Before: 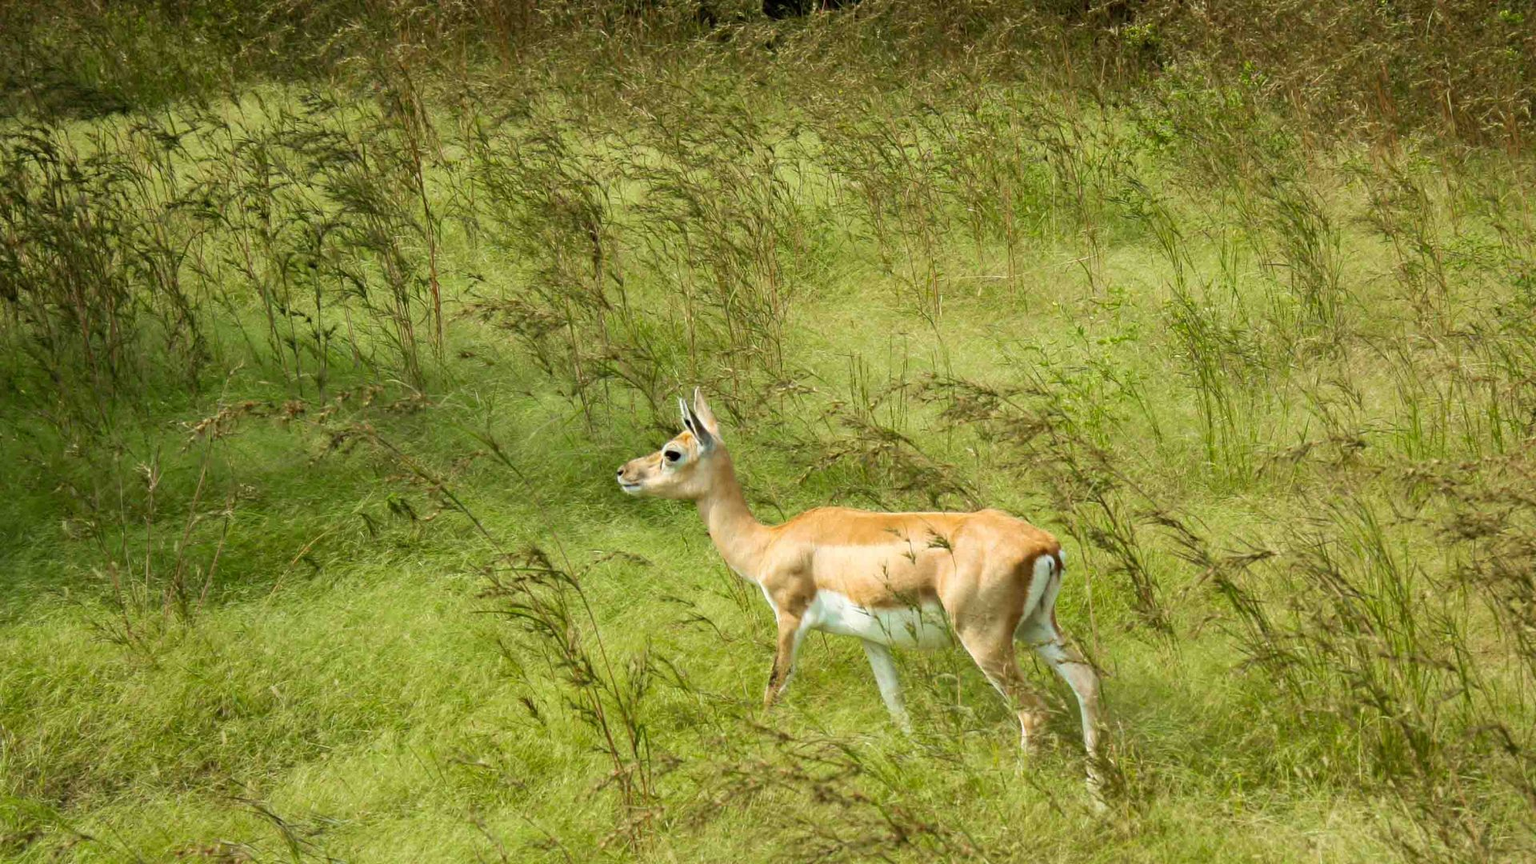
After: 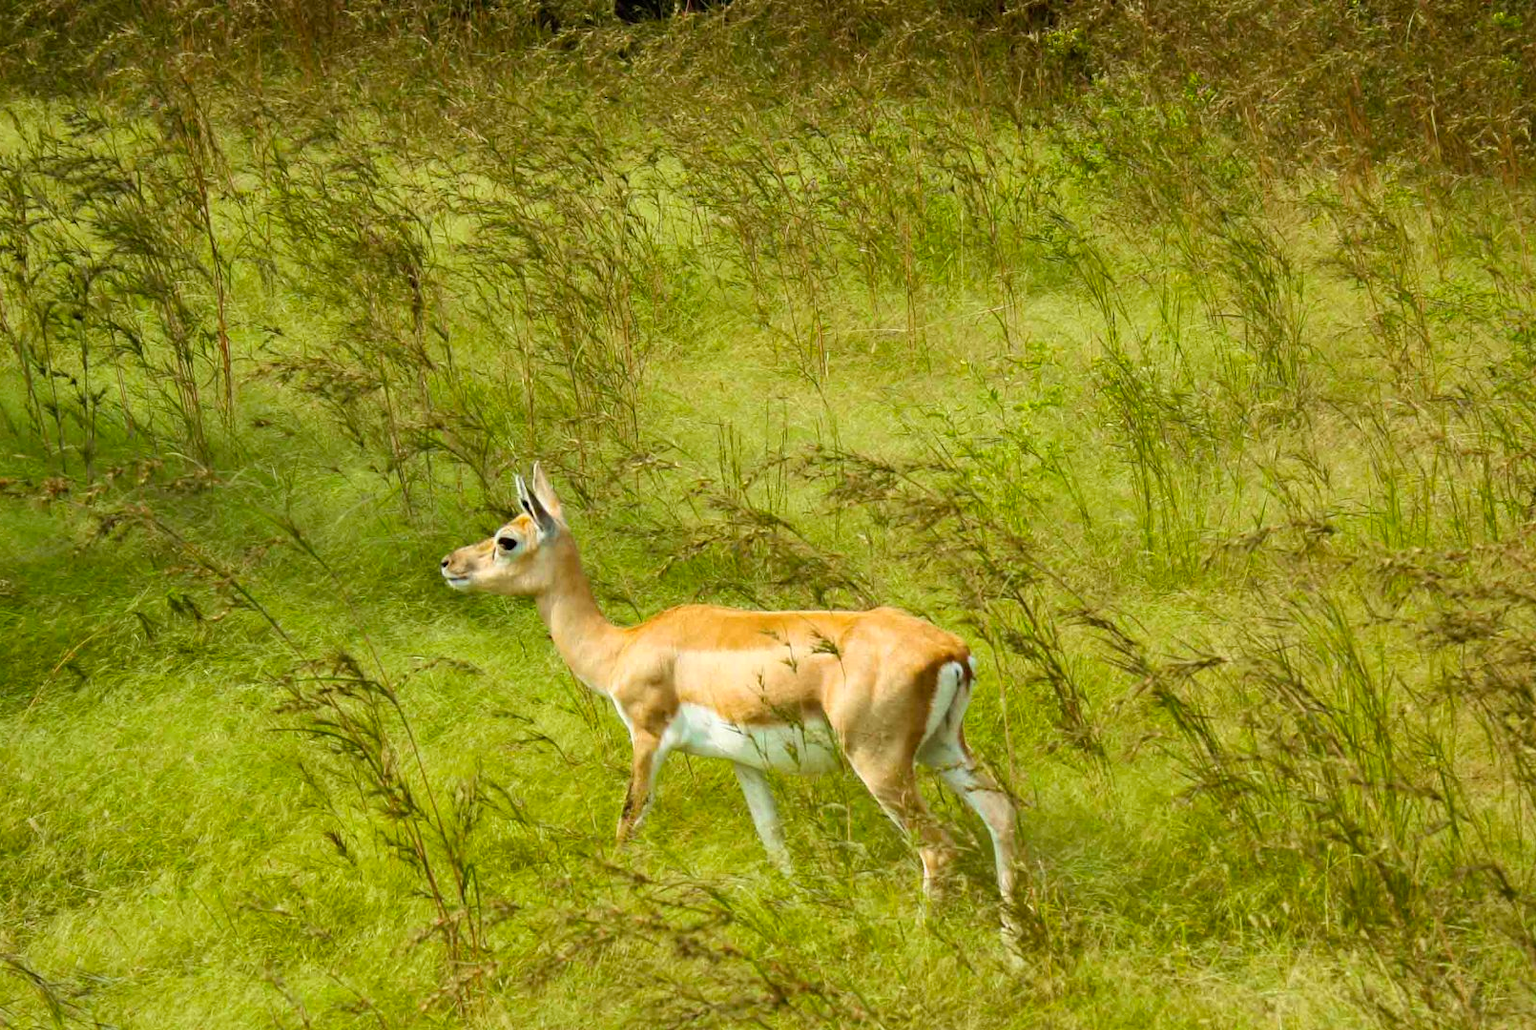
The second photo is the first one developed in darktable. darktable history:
color balance rgb: power › luminance 0.808%, power › chroma 0.375%, power › hue 35.99°, perceptual saturation grading › global saturation -0.045%, global vibrance 34.951%
crop: left 16.113%
